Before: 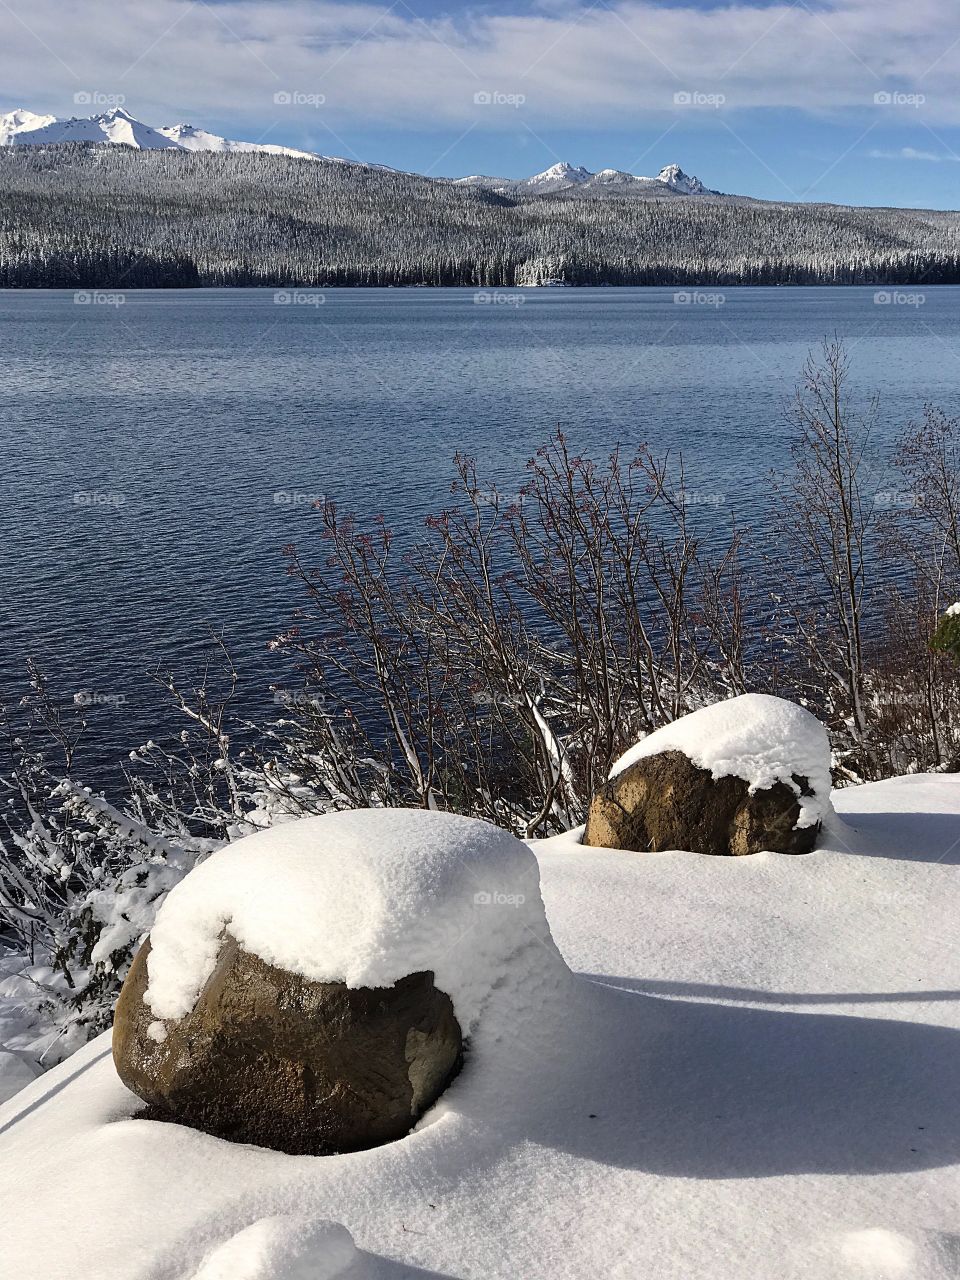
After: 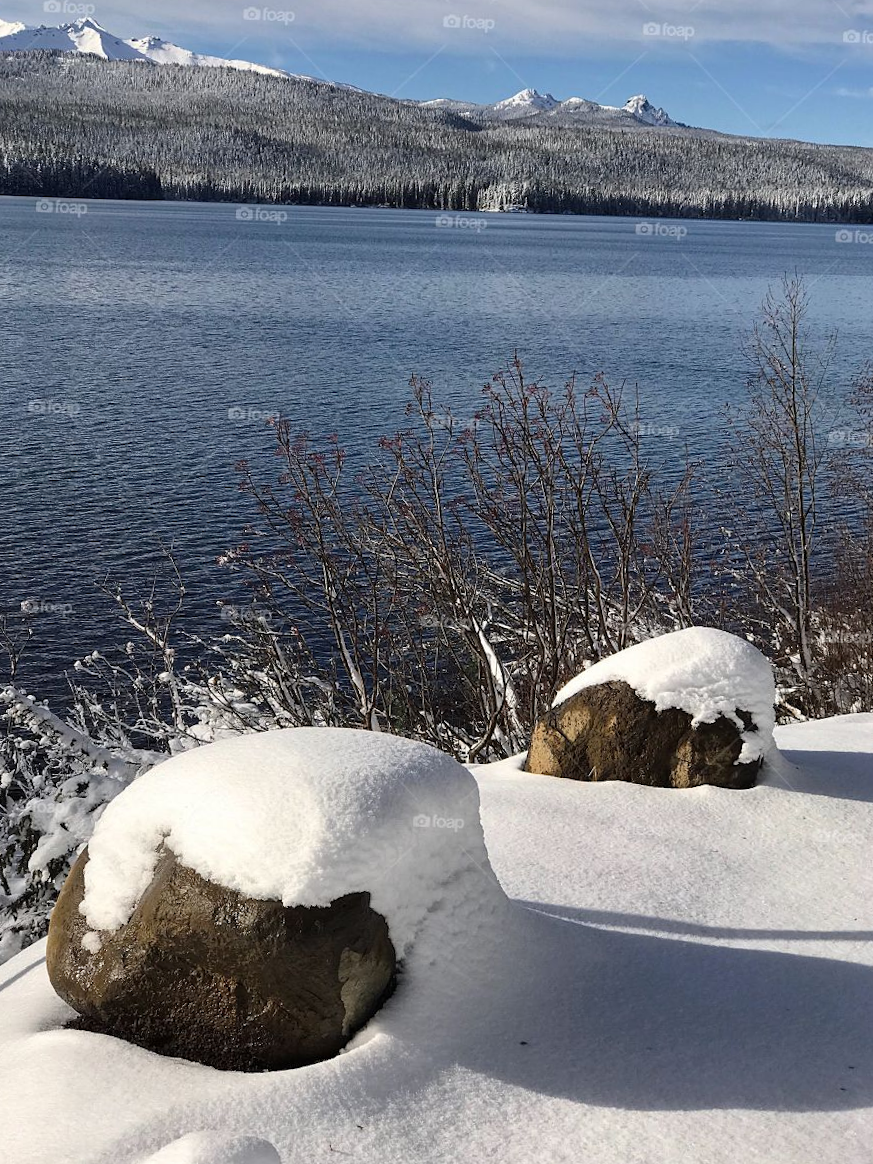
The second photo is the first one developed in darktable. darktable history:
crop and rotate: angle -2.16°, left 3.112%, top 3.898%, right 1.433%, bottom 0.604%
